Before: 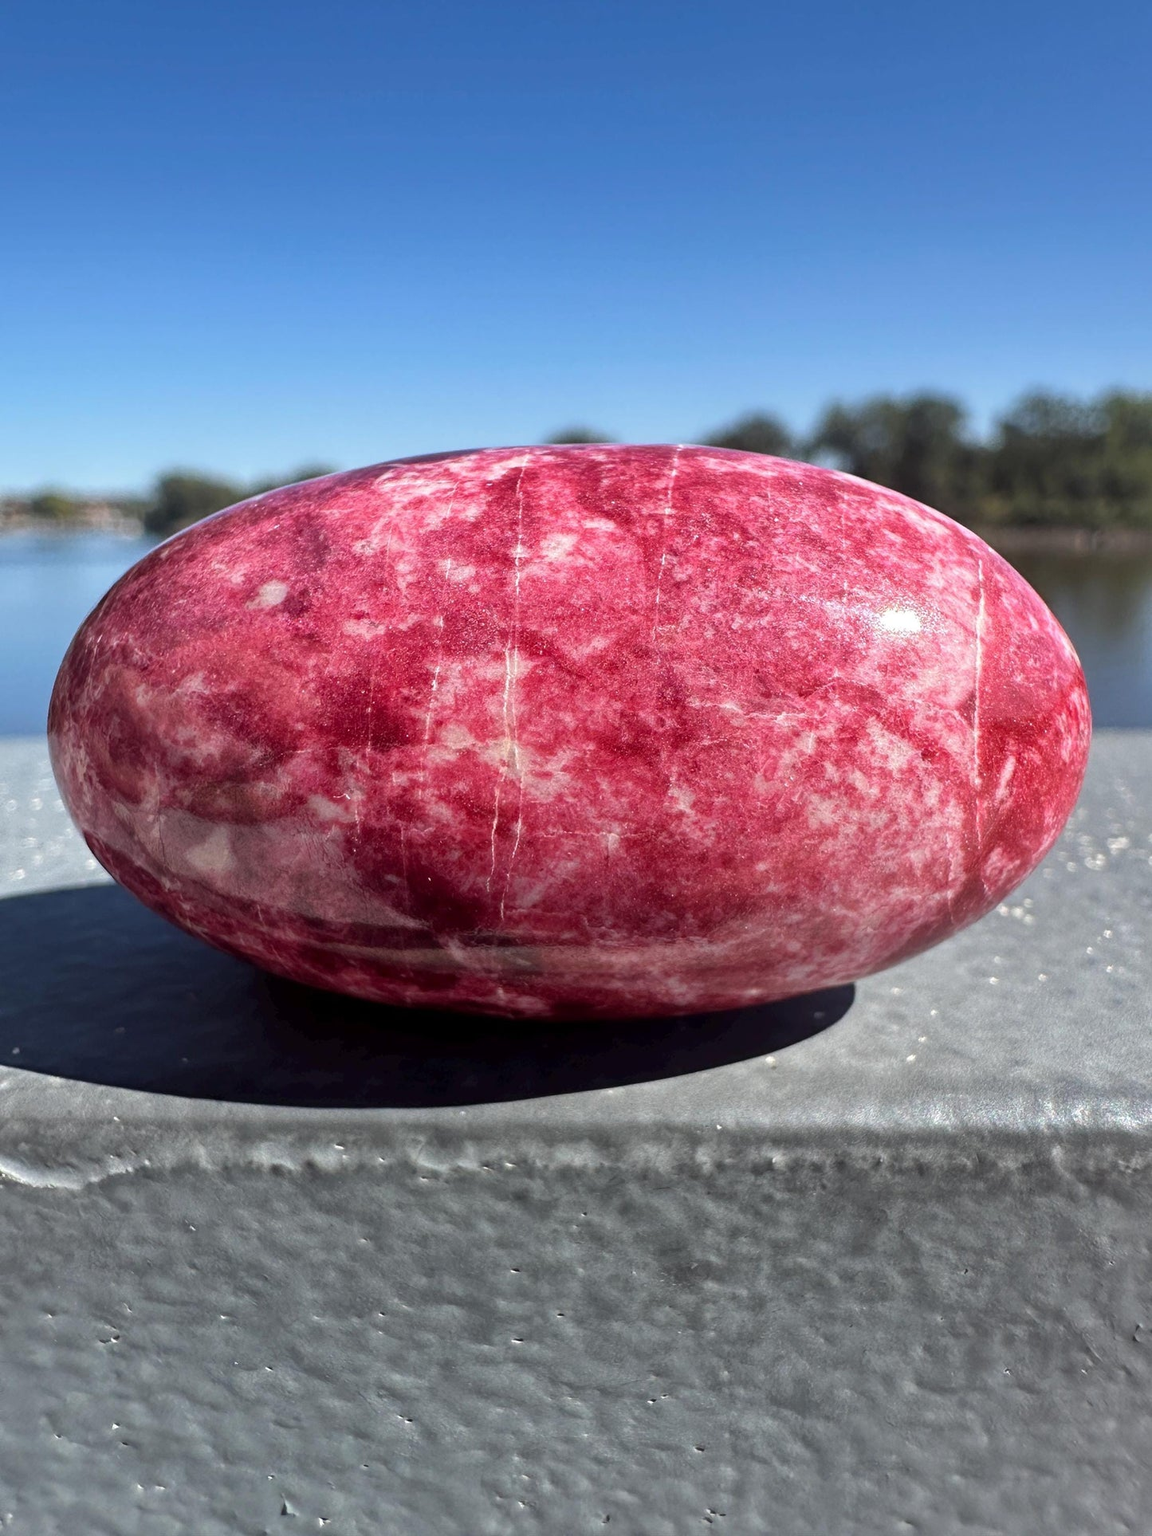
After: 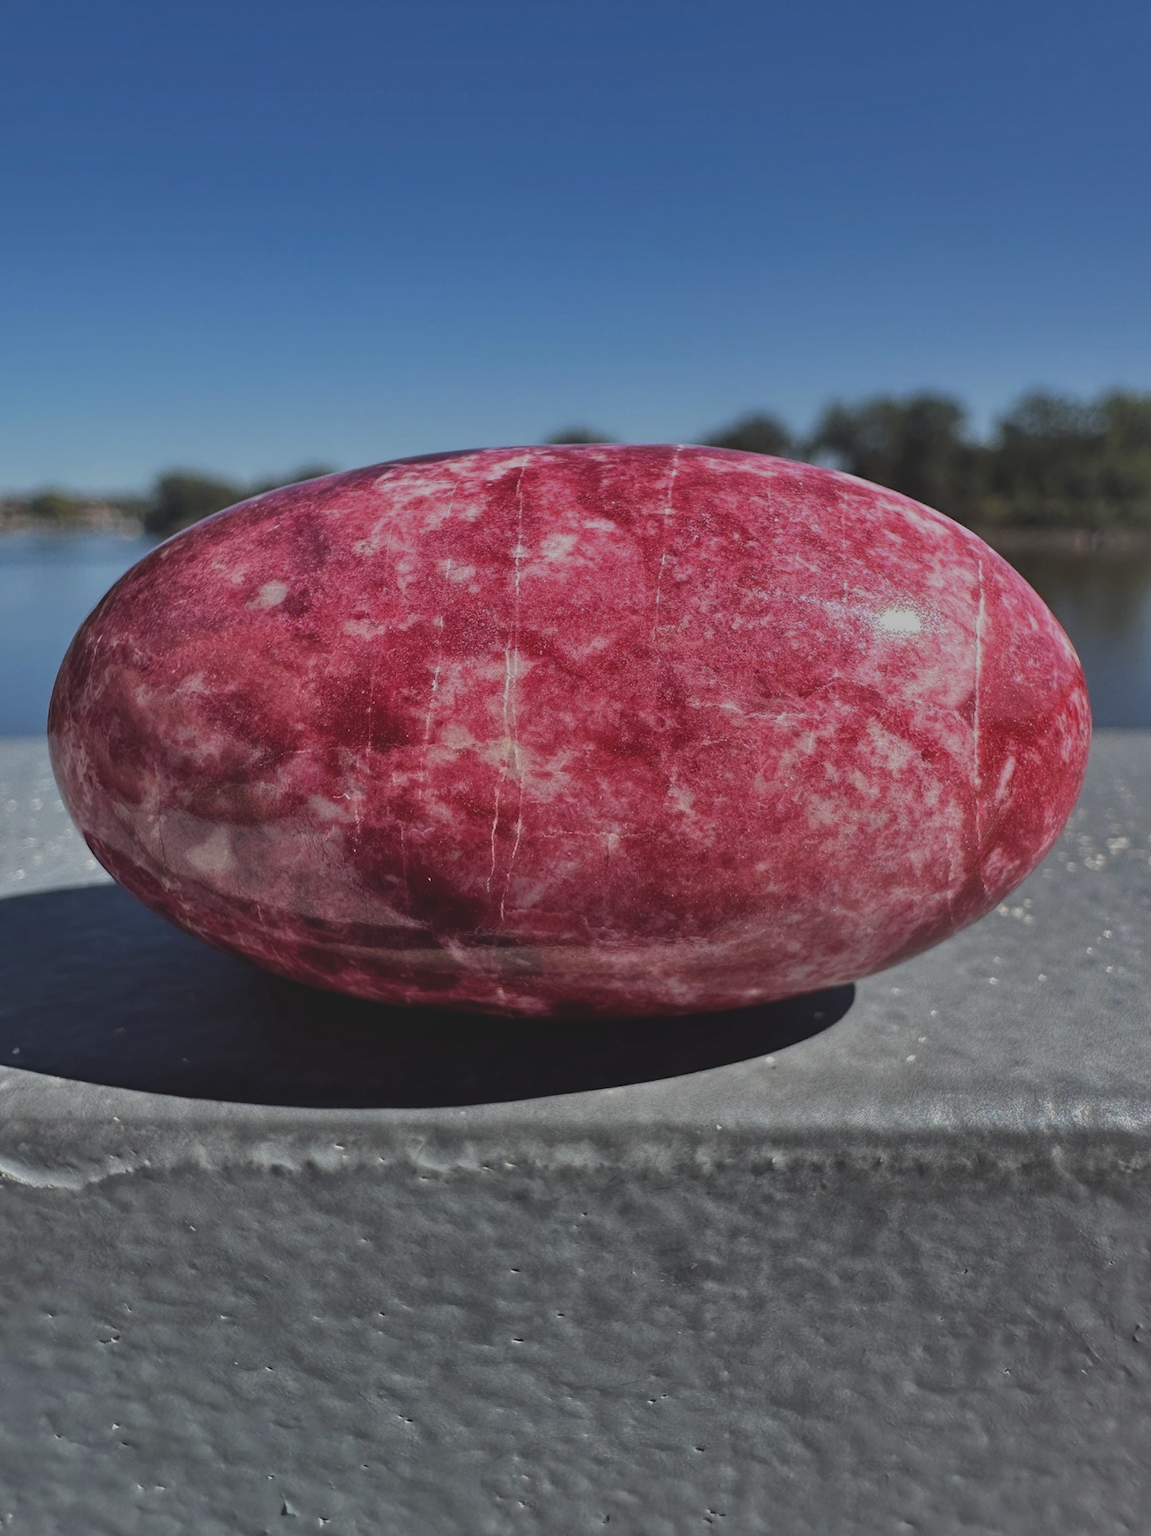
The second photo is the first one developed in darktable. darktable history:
shadows and highlights: soften with gaussian
exposure: black level correction -0.018, exposure -1.038 EV, compensate highlight preservation false
